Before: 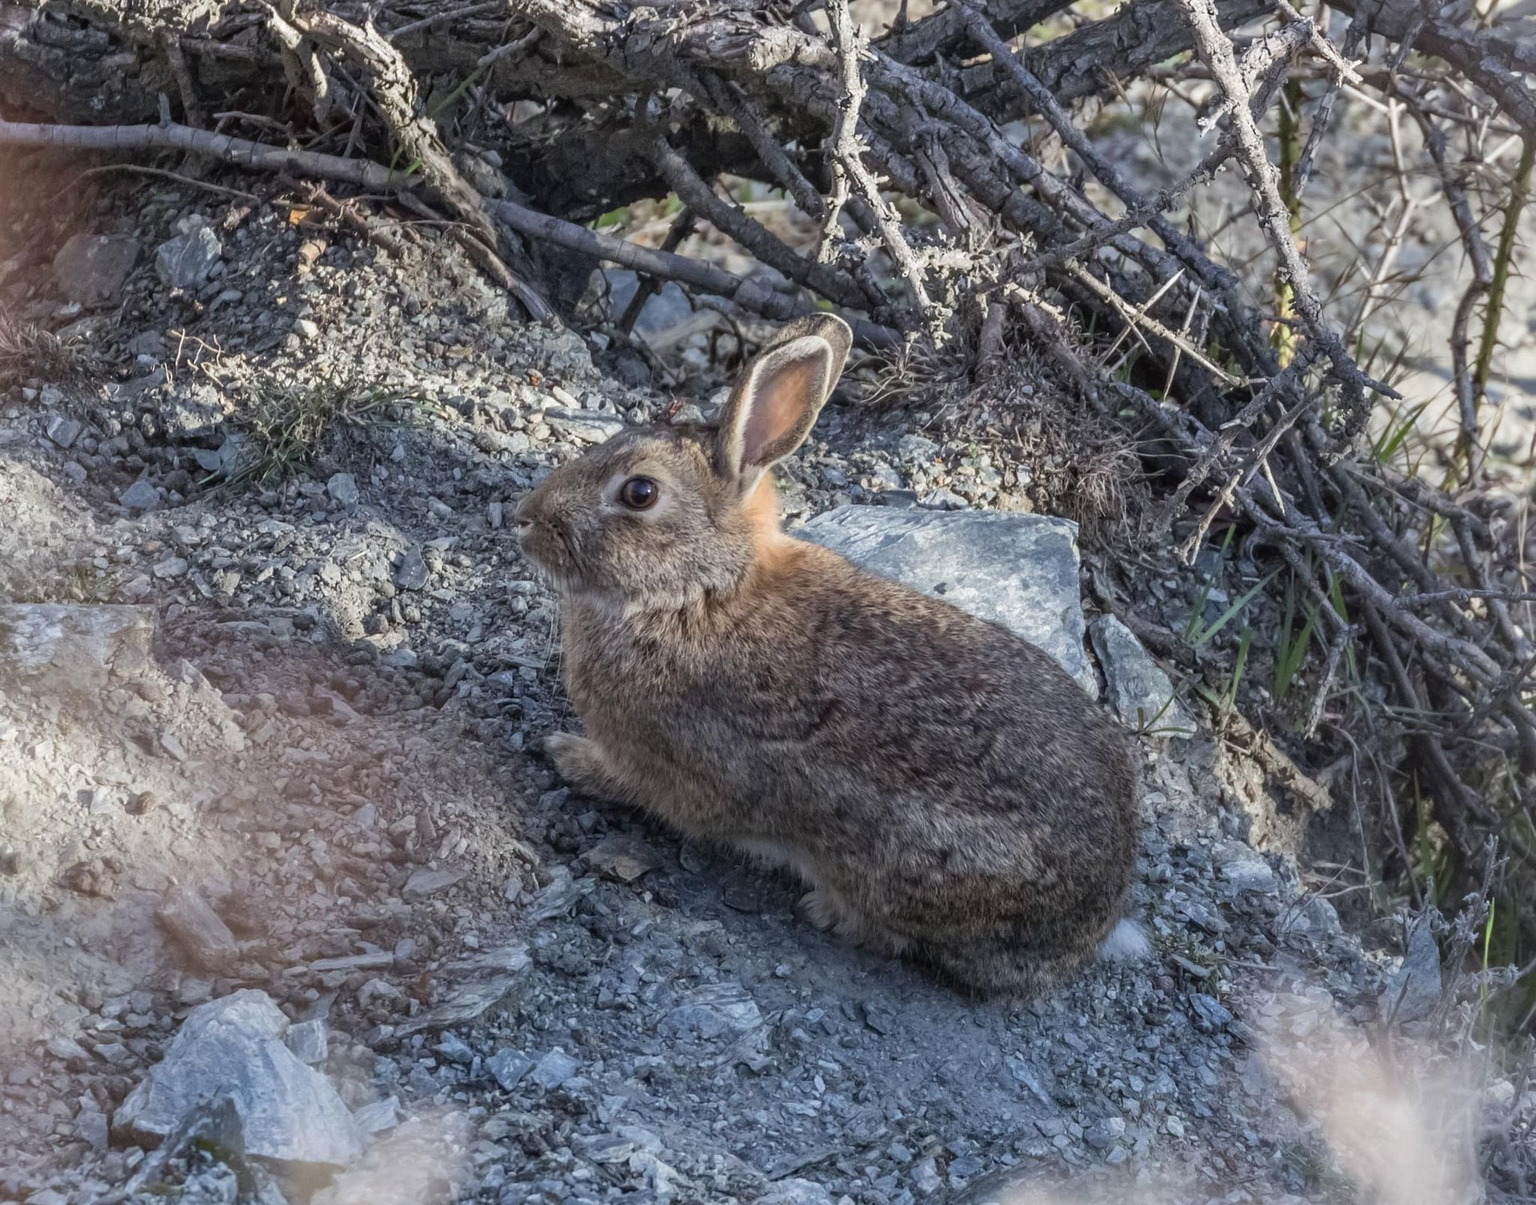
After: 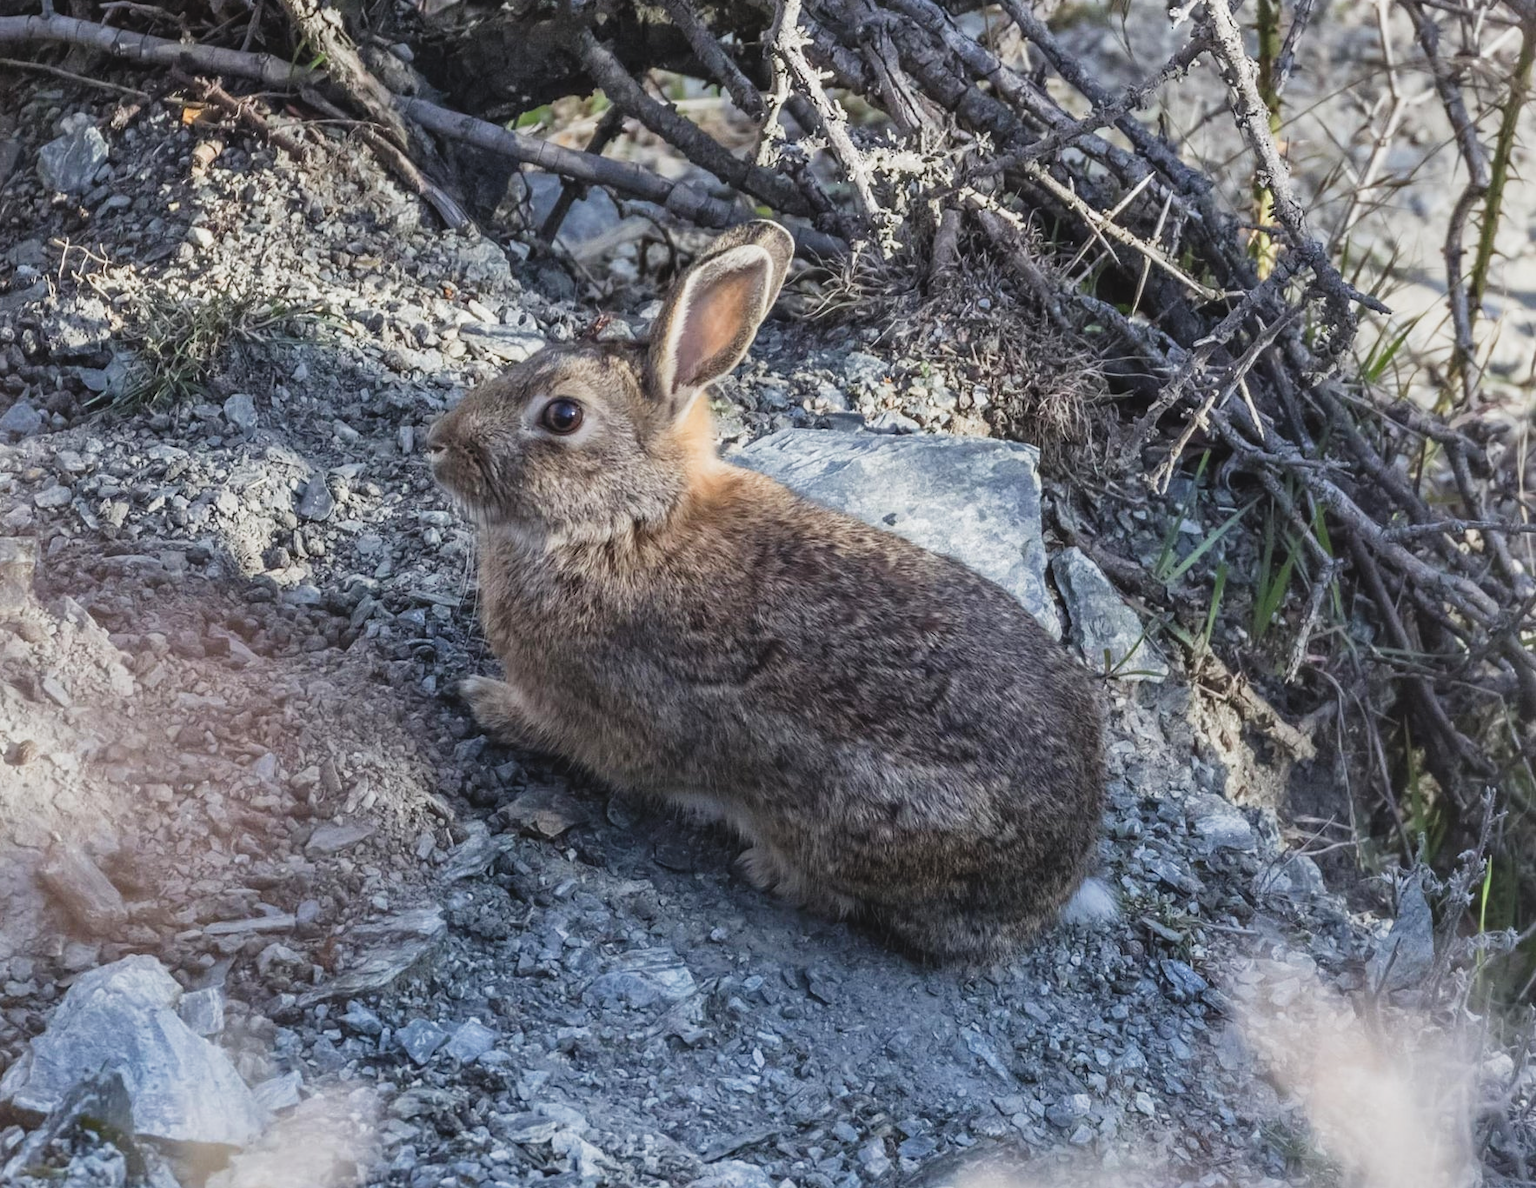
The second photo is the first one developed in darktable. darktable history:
crop and rotate: left 7.938%, top 9.225%
tone curve: curves: ch0 [(0, 0.049) (0.175, 0.178) (0.466, 0.498) (0.715, 0.767) (0.819, 0.851) (1, 0.961)]; ch1 [(0, 0) (0.437, 0.398) (0.476, 0.466) (0.505, 0.505) (0.534, 0.544) (0.595, 0.608) (0.641, 0.643) (1, 1)]; ch2 [(0, 0) (0.359, 0.379) (0.437, 0.44) (0.489, 0.495) (0.518, 0.537) (0.579, 0.579) (1, 1)], preserve colors none
